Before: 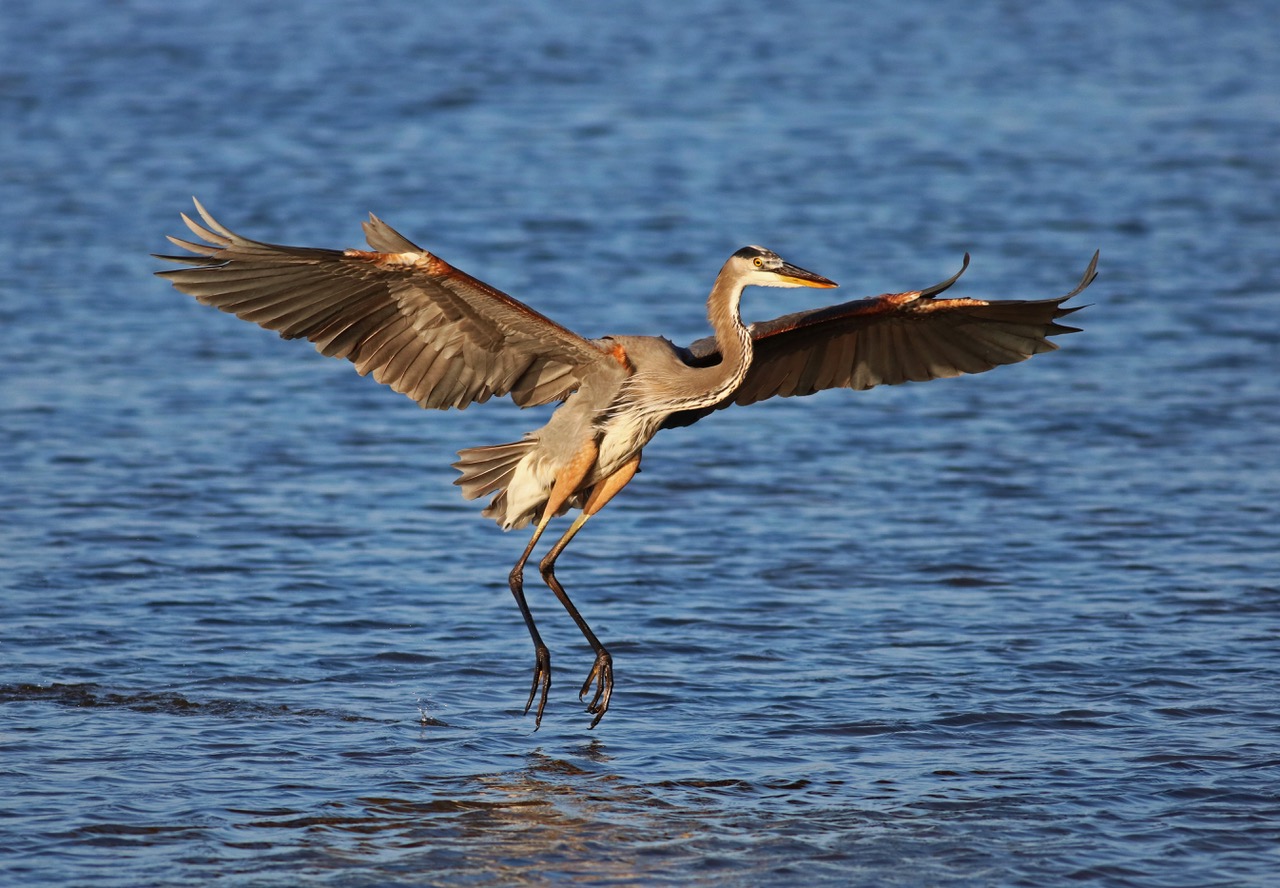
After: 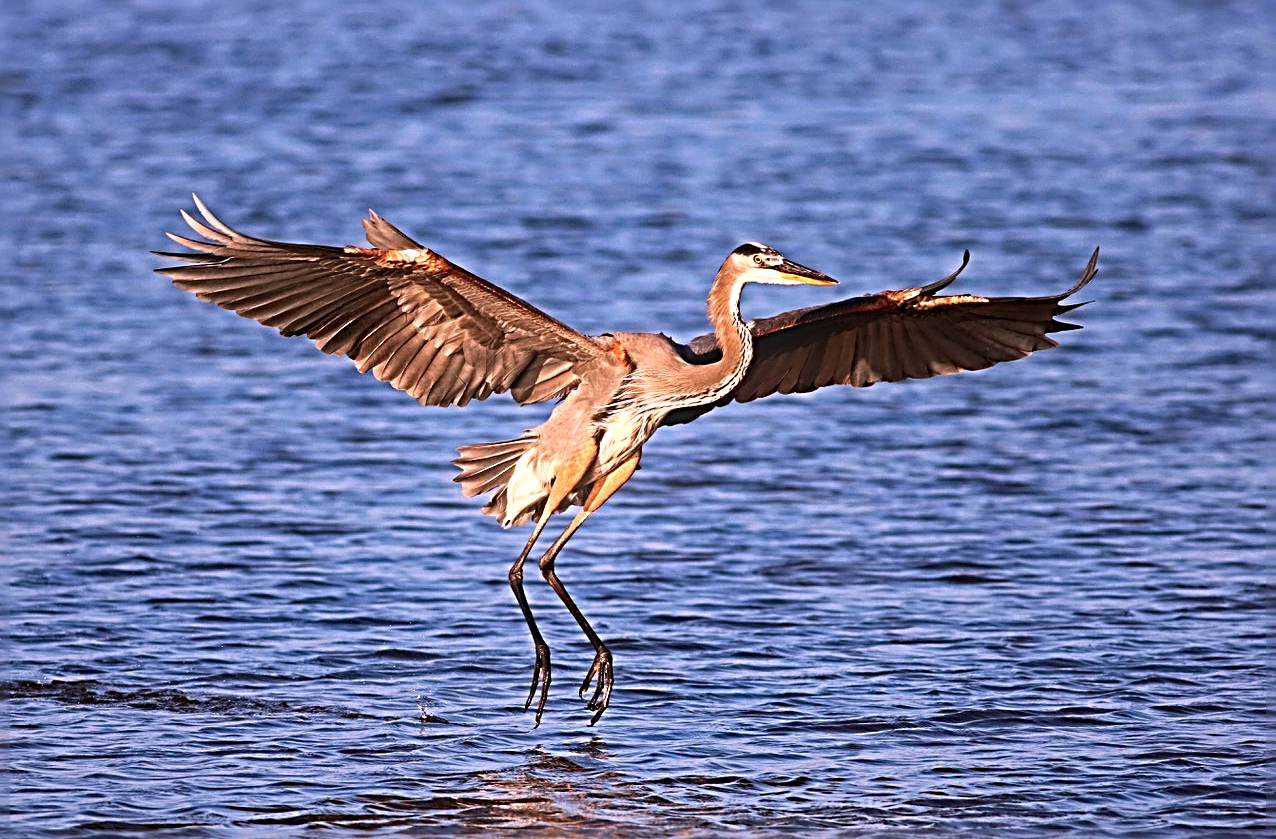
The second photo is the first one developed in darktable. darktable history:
local contrast: highlights 100%, shadows 100%, detail 120%, midtone range 0.2
crop: top 0.448%, right 0.264%, bottom 5.045%
tone equalizer: -8 EV -0.417 EV, -7 EV -0.389 EV, -6 EV -0.333 EV, -5 EV -0.222 EV, -3 EV 0.222 EV, -2 EV 0.333 EV, -1 EV 0.389 EV, +0 EV 0.417 EV, edges refinement/feathering 500, mask exposure compensation -1.57 EV, preserve details no
white balance: red 1.188, blue 1.11
bloom: size 15%, threshold 97%, strength 7%
sharpen: radius 3.69, amount 0.928
